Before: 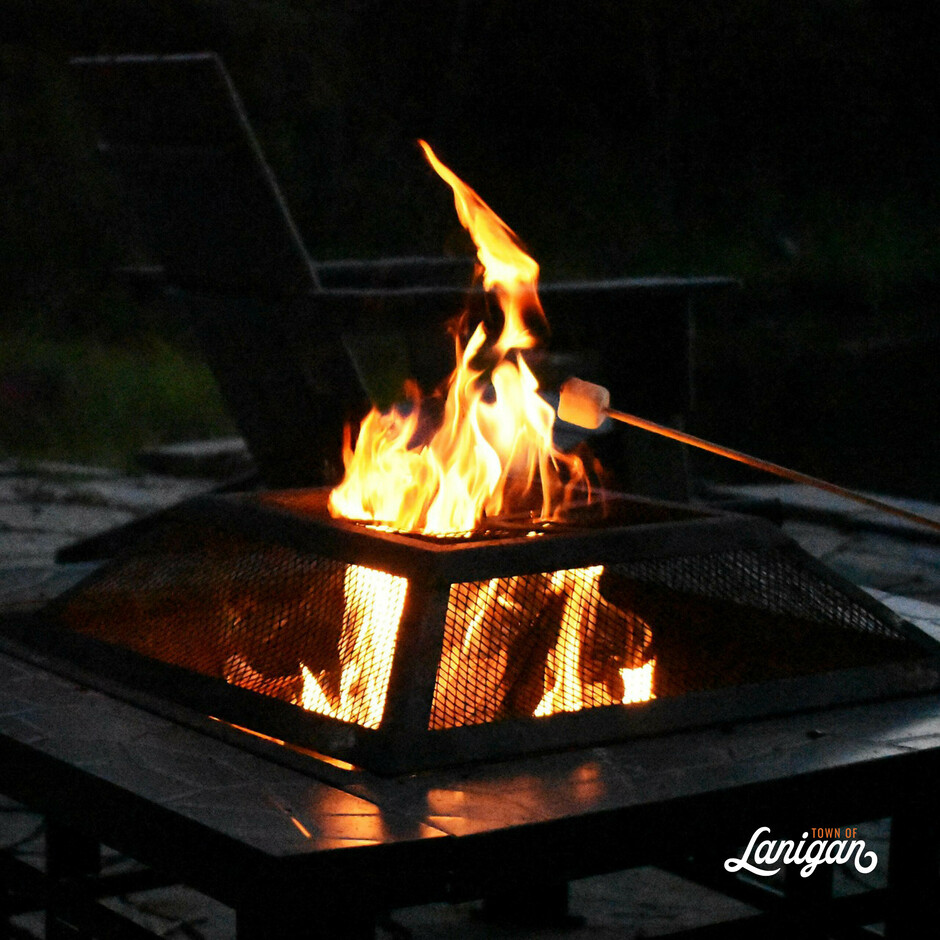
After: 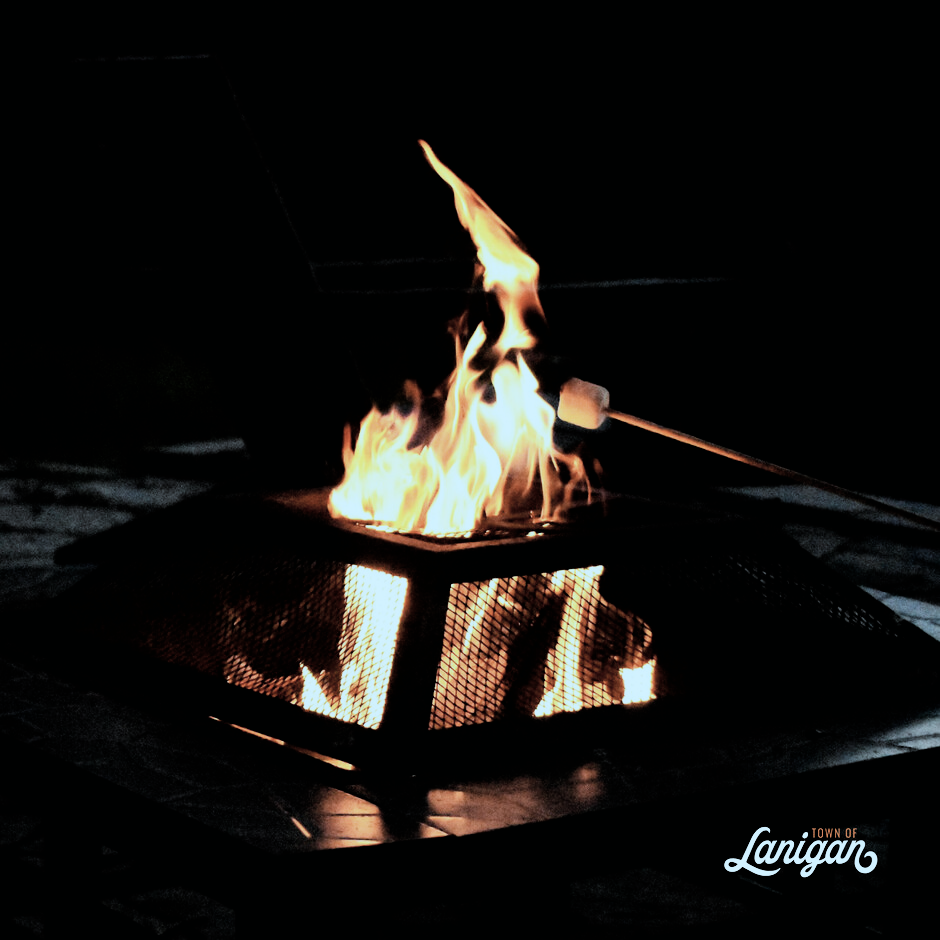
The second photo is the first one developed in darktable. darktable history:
filmic rgb: black relative exposure -5 EV, white relative exposure 3.5 EV, hardness 3.19, contrast 1.4, highlights saturation mix -50%
color correction: highlights a* -12.64, highlights b* -18.1, saturation 0.7
